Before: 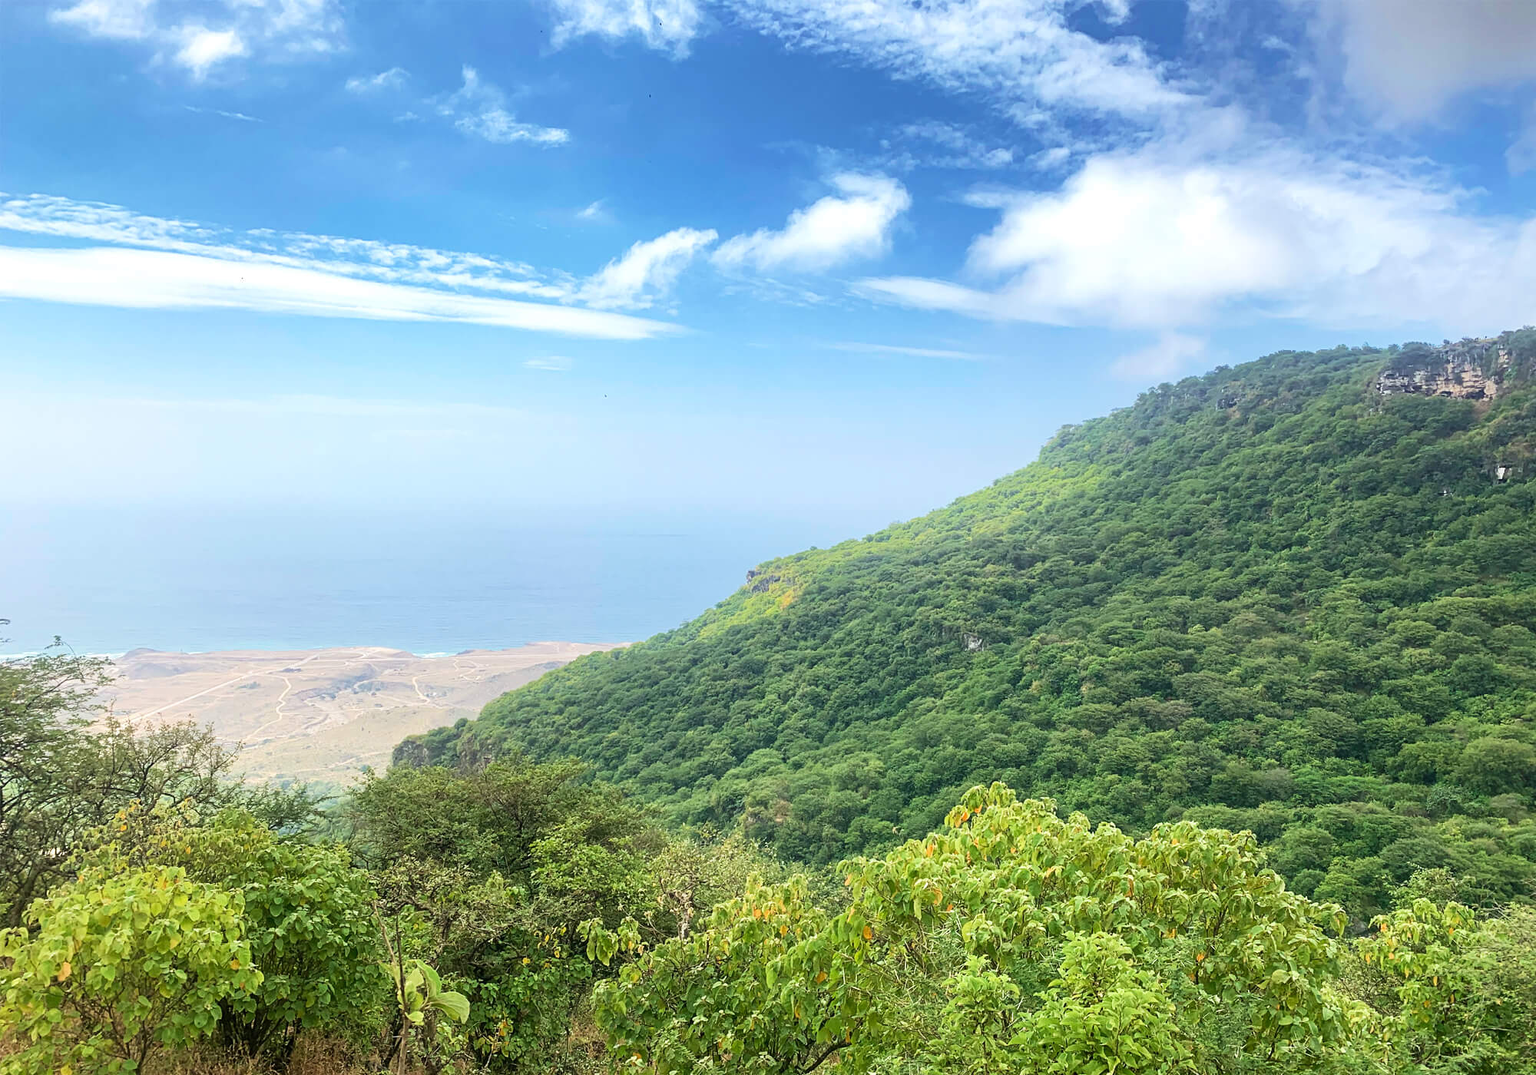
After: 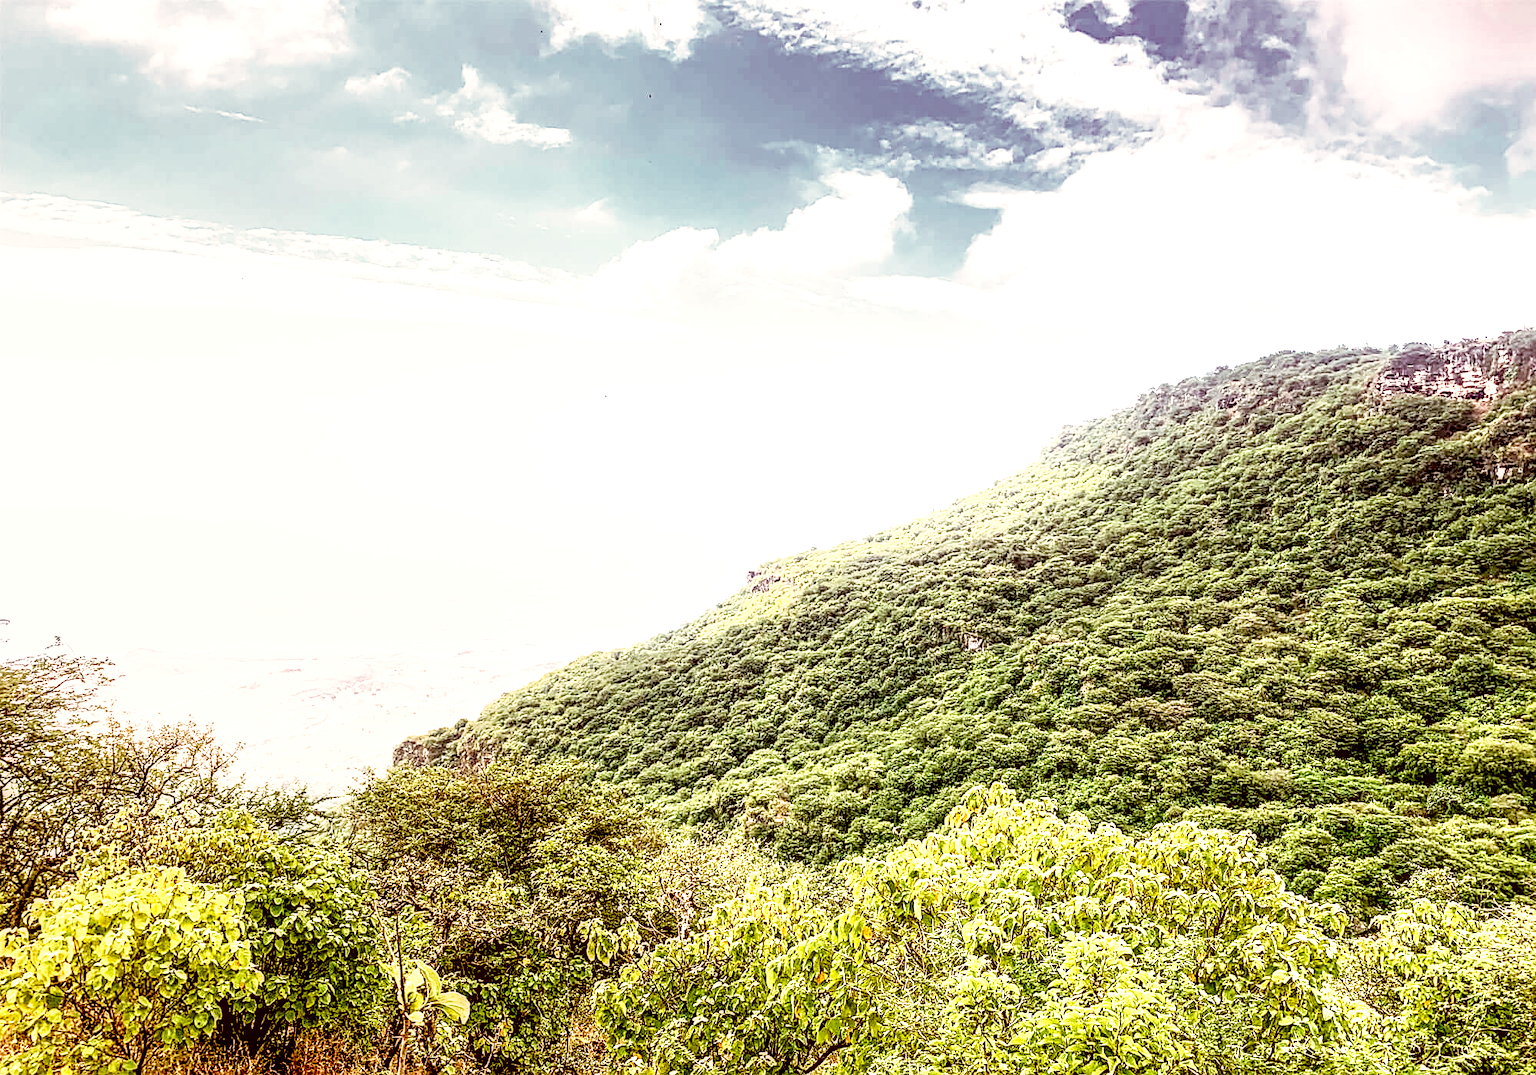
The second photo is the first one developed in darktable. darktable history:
local contrast: highlights 19%, detail 186%
exposure: black level correction 0.031, exposure 0.304 EV, compensate highlight preservation false
sharpen: on, module defaults
color correction: highlights a* 9.03, highlights b* 8.71, shadows a* 40, shadows b* 40, saturation 0.8
base curve: curves: ch0 [(0, 0) (0.026, 0.03) (0.109, 0.232) (0.351, 0.748) (0.669, 0.968) (1, 1)], preserve colors none
